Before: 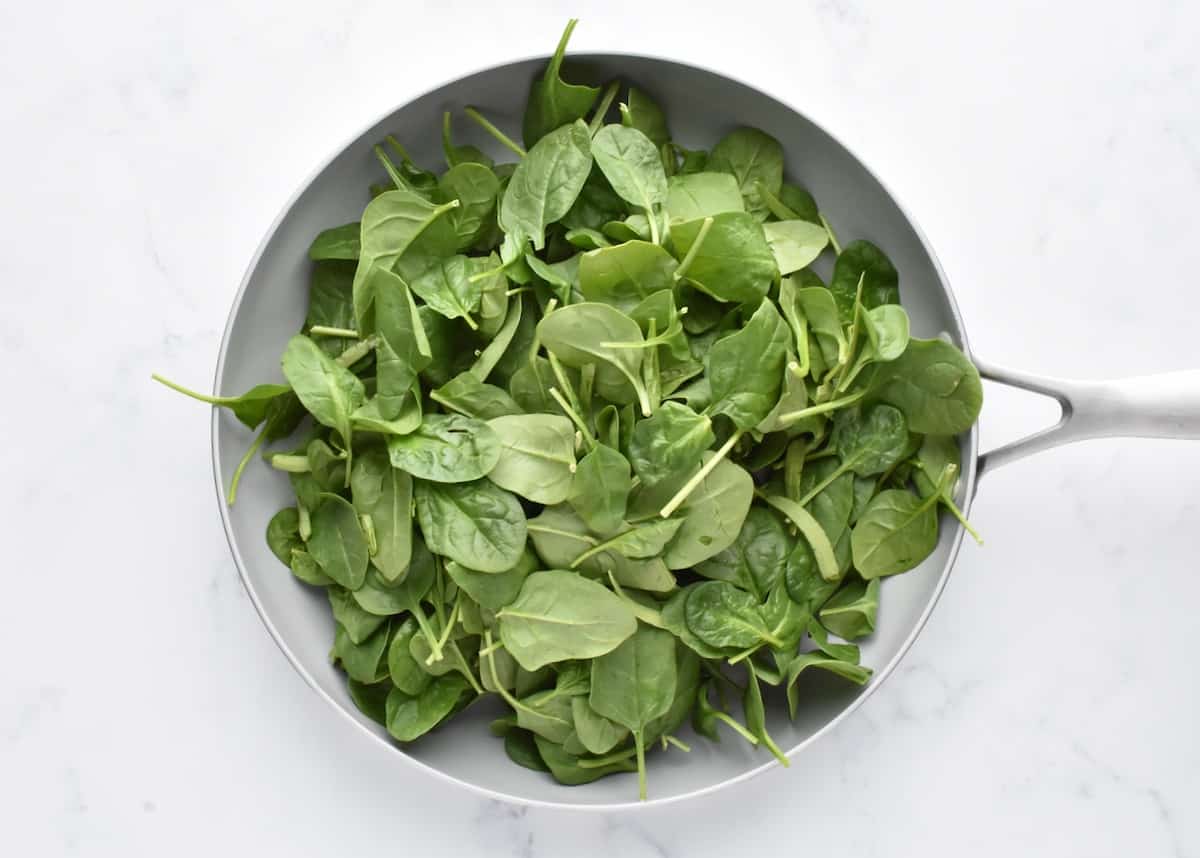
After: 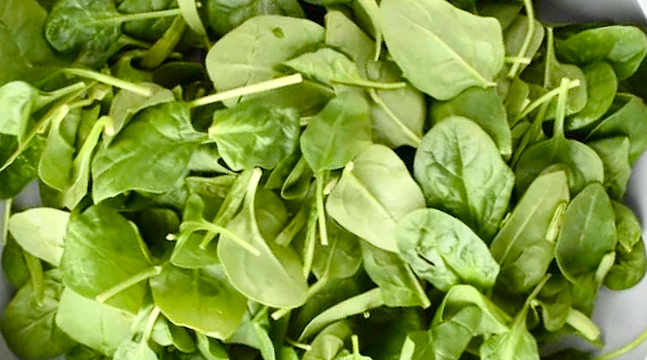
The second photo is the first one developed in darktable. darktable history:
color balance rgb: highlights gain › luminance 14.51%, perceptual saturation grading › global saturation 34.7%, perceptual saturation grading › highlights -29.878%, perceptual saturation grading › shadows 35.443%
crop and rotate: angle 146.8°, left 9.171%, top 15.681%, right 4.387%, bottom 17.038%
tone curve: curves: ch0 [(0, 0) (0.004, 0.001) (0.133, 0.112) (0.325, 0.362) (0.832, 0.893) (1, 1)], color space Lab, independent channels, preserve colors none
